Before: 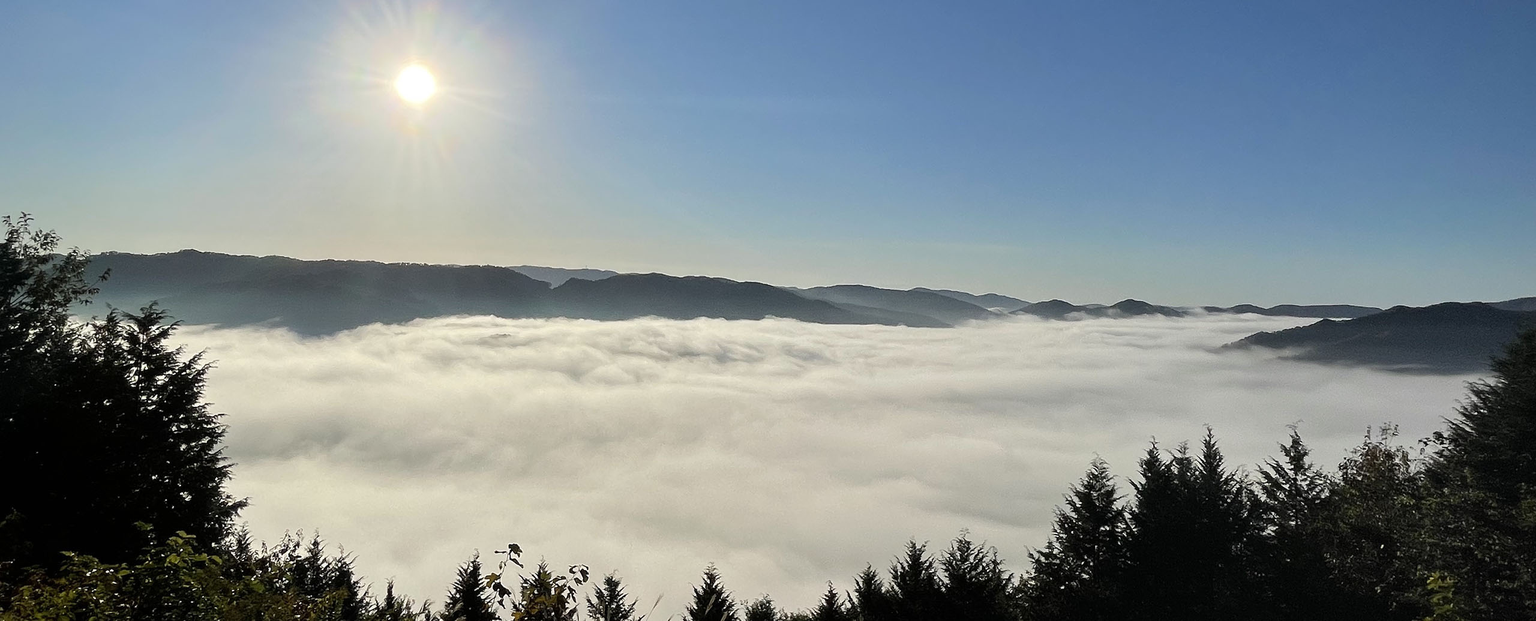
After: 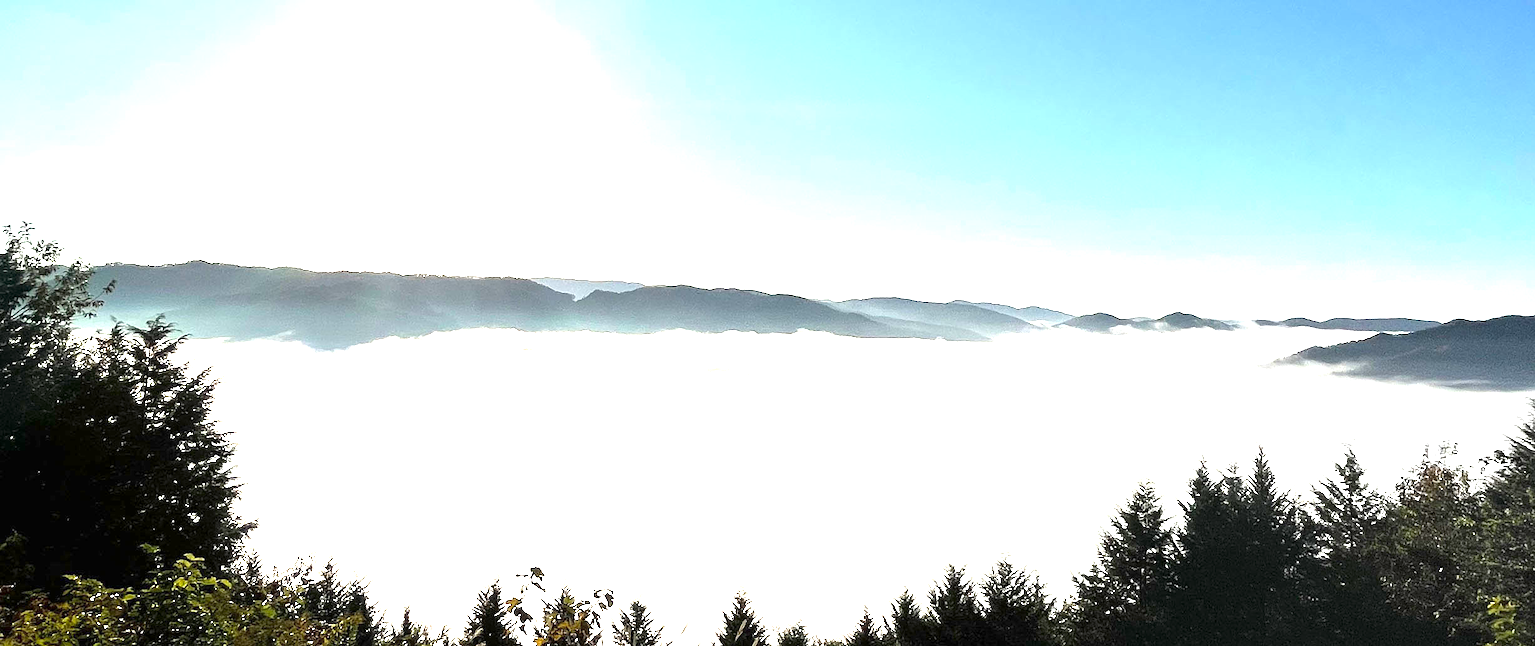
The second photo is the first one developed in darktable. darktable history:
color calibration: illuminant same as pipeline (D50), adaptation XYZ, x 0.346, y 0.358, temperature 5019.24 K
exposure: exposure 2 EV, compensate exposure bias true, compensate highlight preservation false
crop: right 4.025%, bottom 0.031%
